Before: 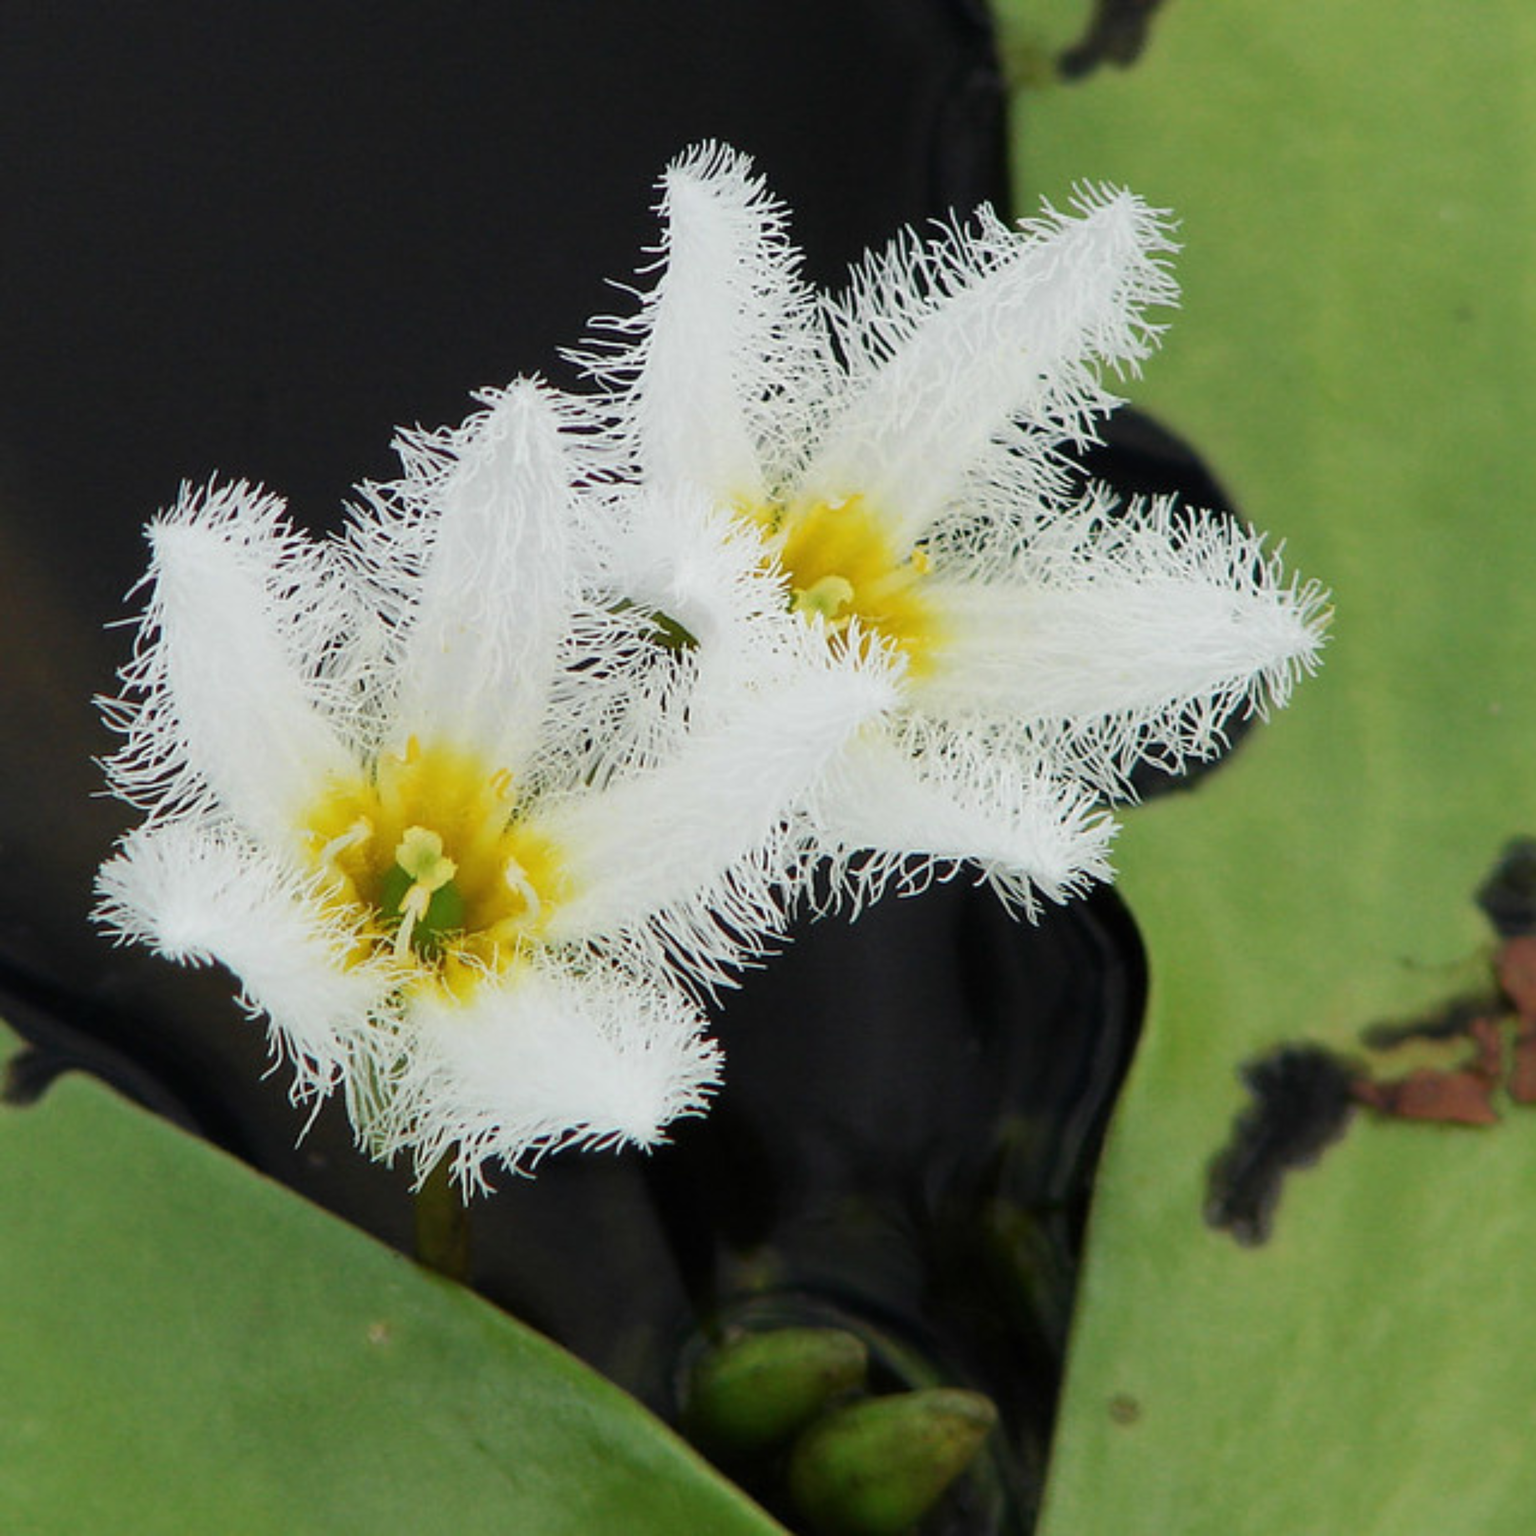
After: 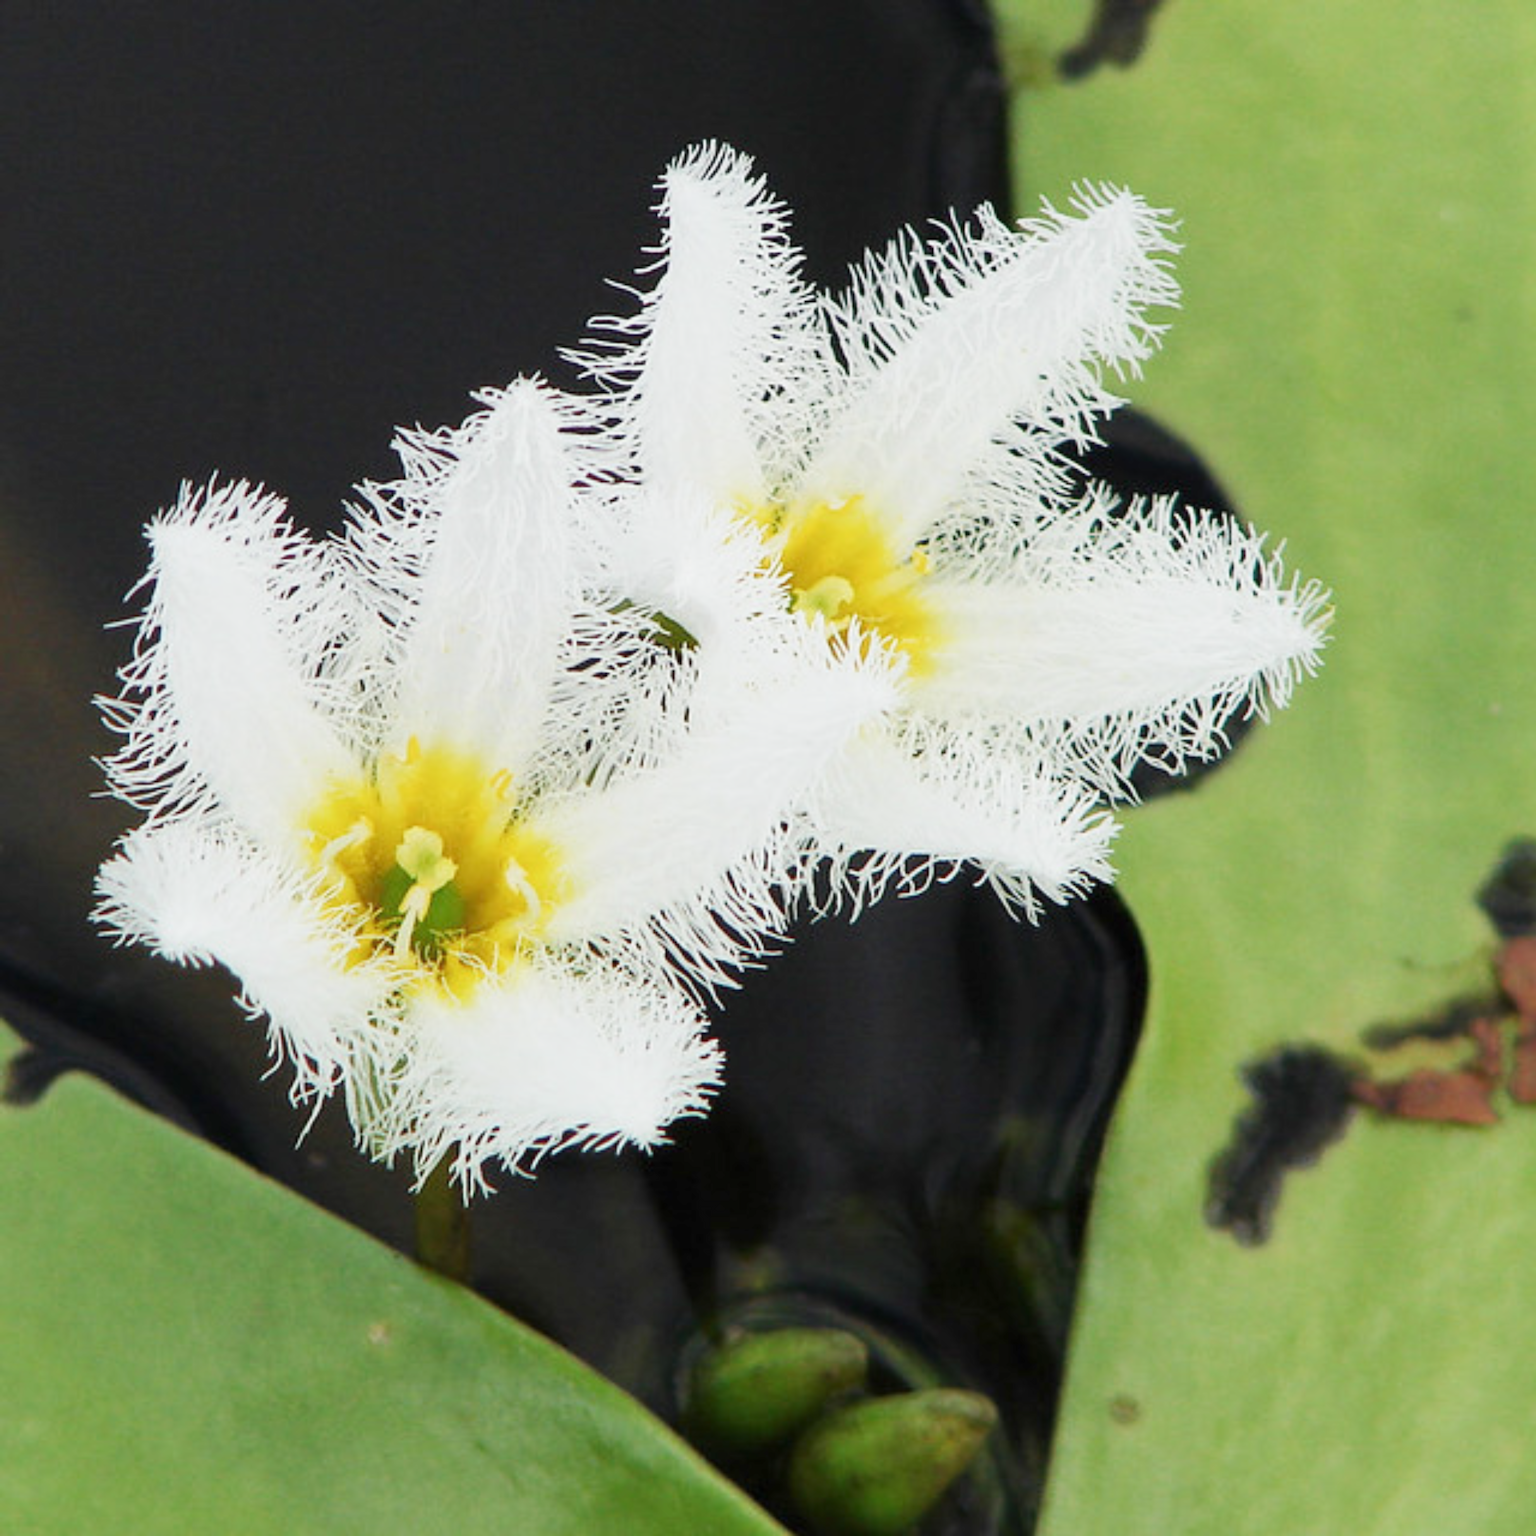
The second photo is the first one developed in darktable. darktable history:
exposure: black level correction 0, exposure 0 EV, compensate exposure bias true, compensate highlight preservation false
base curve: curves: ch0 [(0, 0) (0.204, 0.334) (0.55, 0.733) (1, 1)], preserve colors none
